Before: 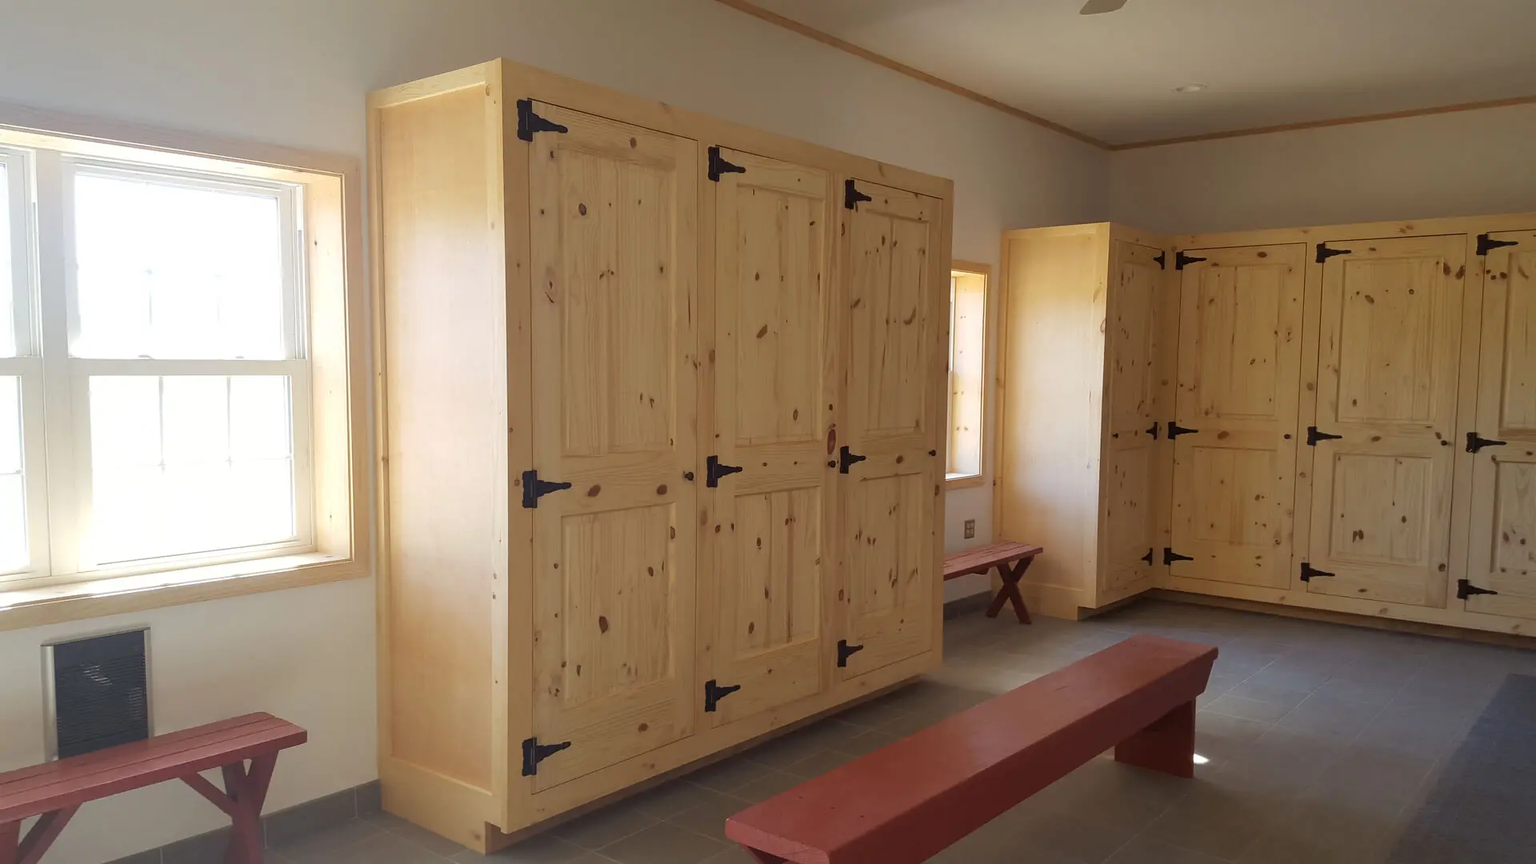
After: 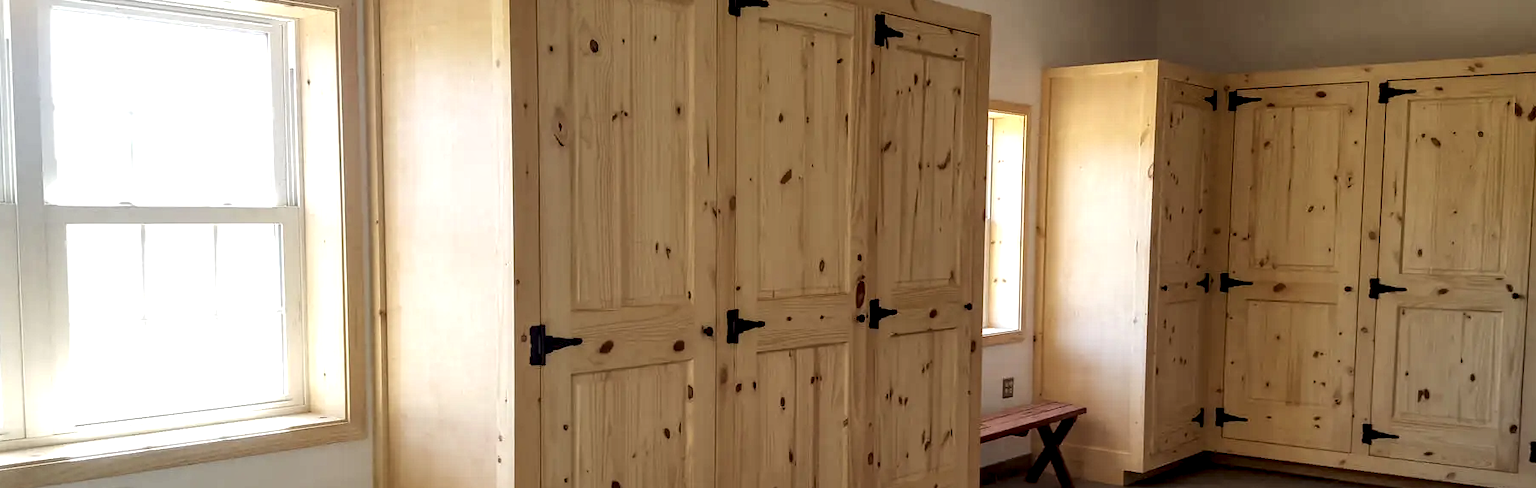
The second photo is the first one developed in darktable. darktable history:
crop: left 1.788%, top 19.263%, right 4.7%, bottom 27.829%
local contrast: highlights 18%, detail 188%
